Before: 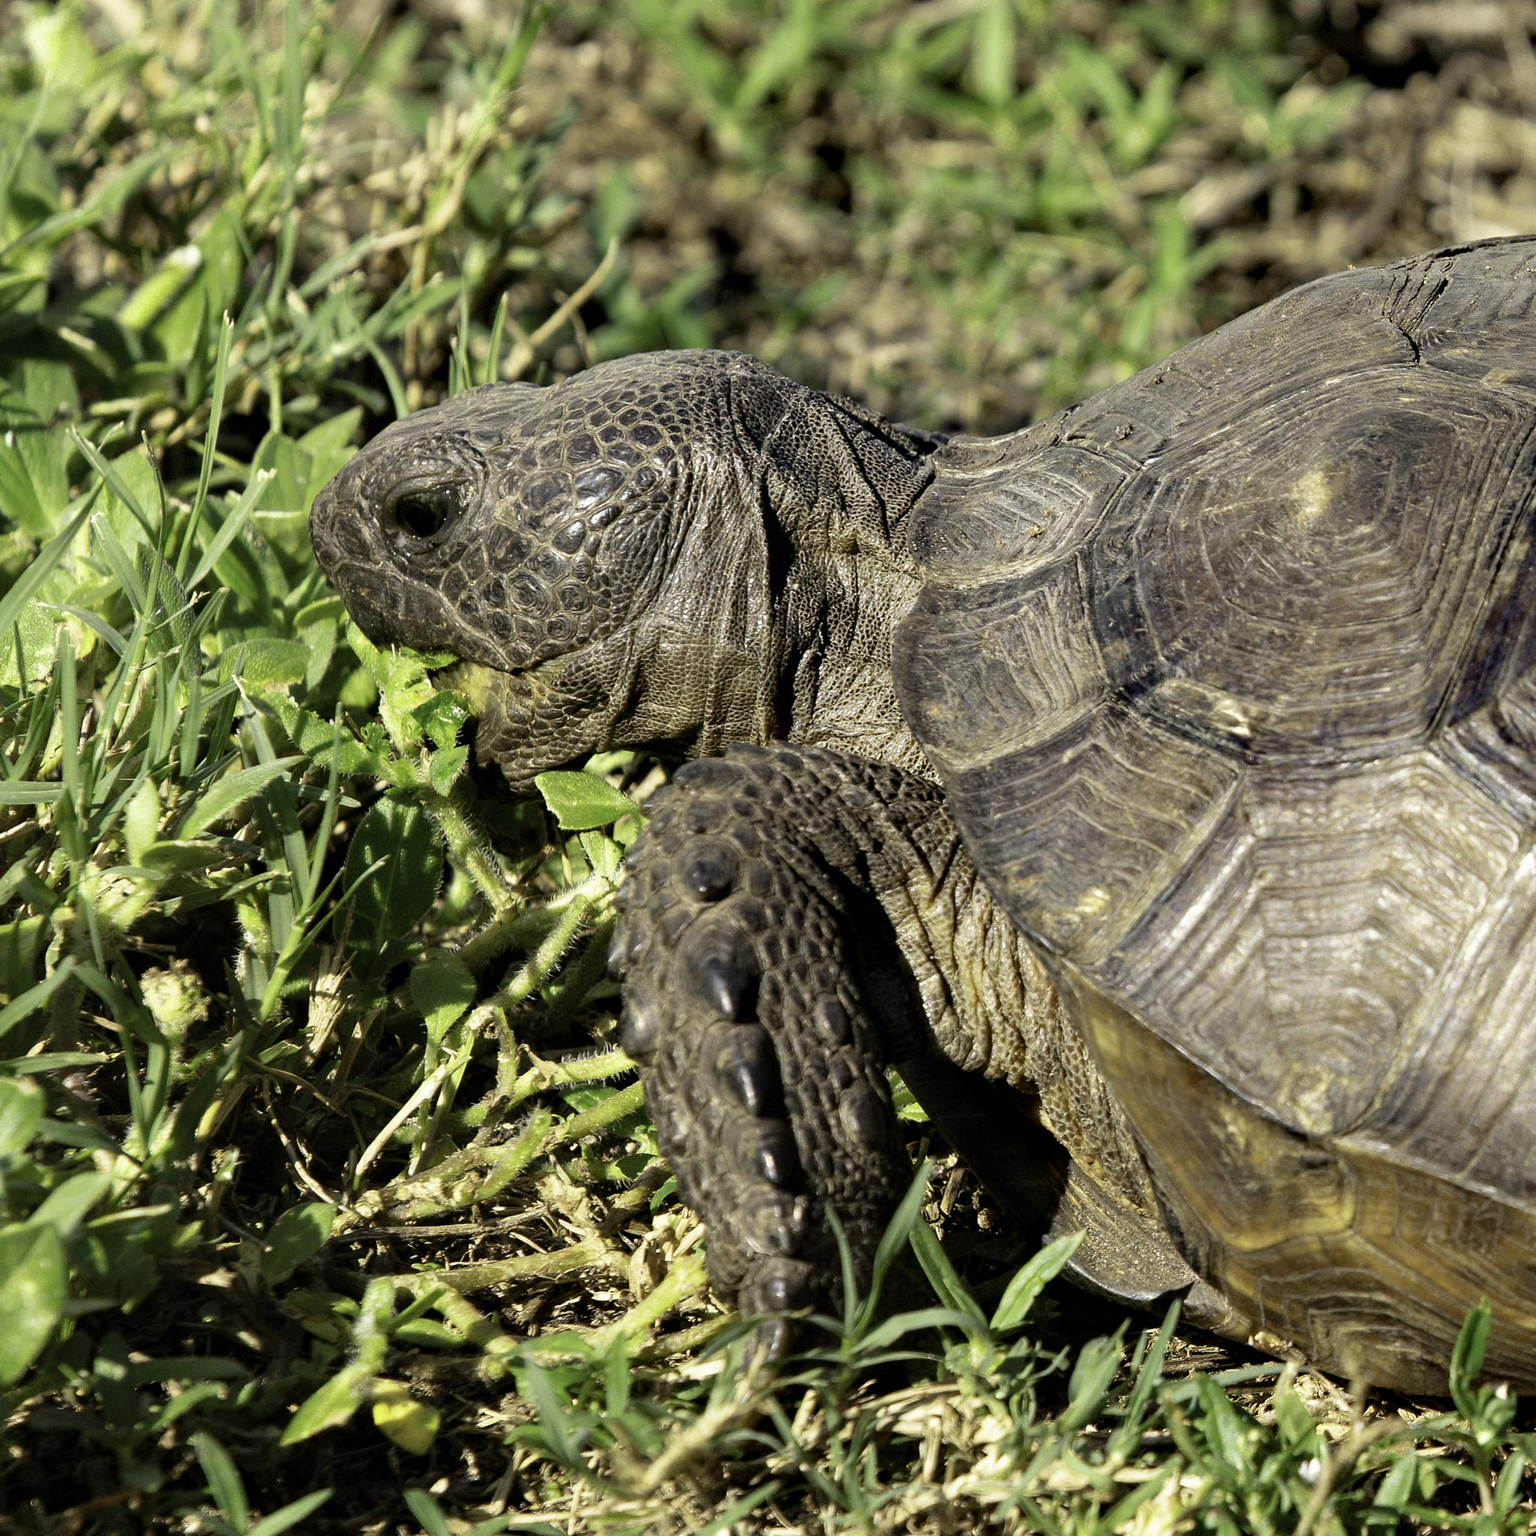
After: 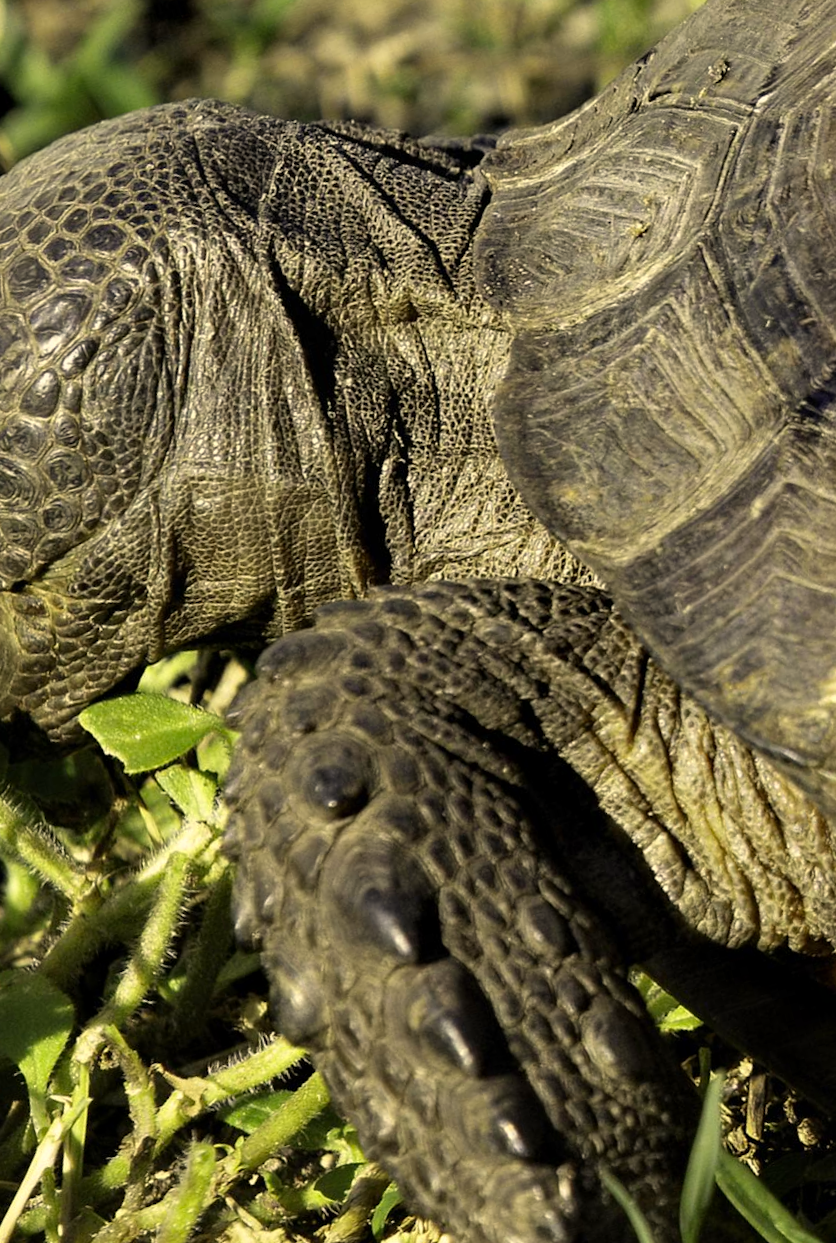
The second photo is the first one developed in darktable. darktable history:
crop: left 31.229%, right 27.105%
color correction: highlights a* 1.39, highlights b* 17.83
rotate and perspective: rotation -14.8°, crop left 0.1, crop right 0.903, crop top 0.25, crop bottom 0.748
